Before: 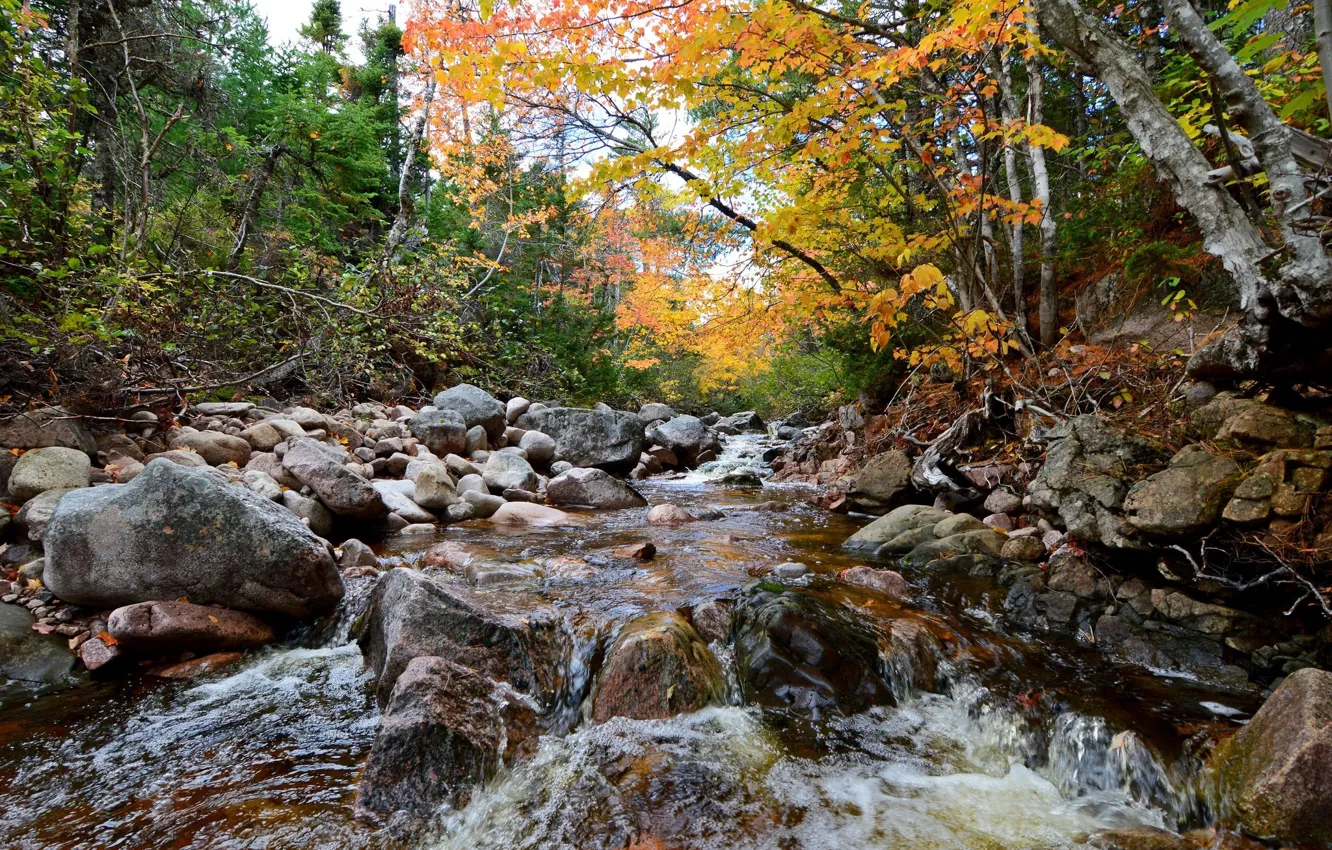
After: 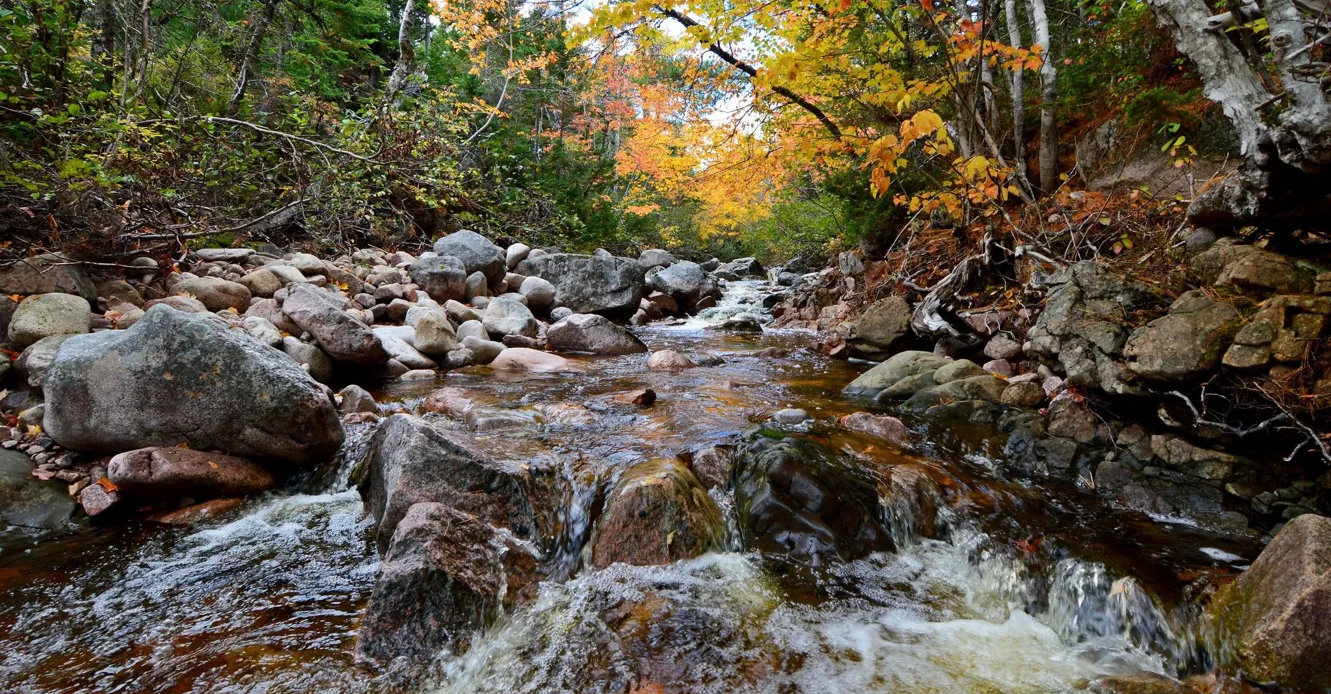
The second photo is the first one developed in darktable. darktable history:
crop and rotate: top 18.284%
